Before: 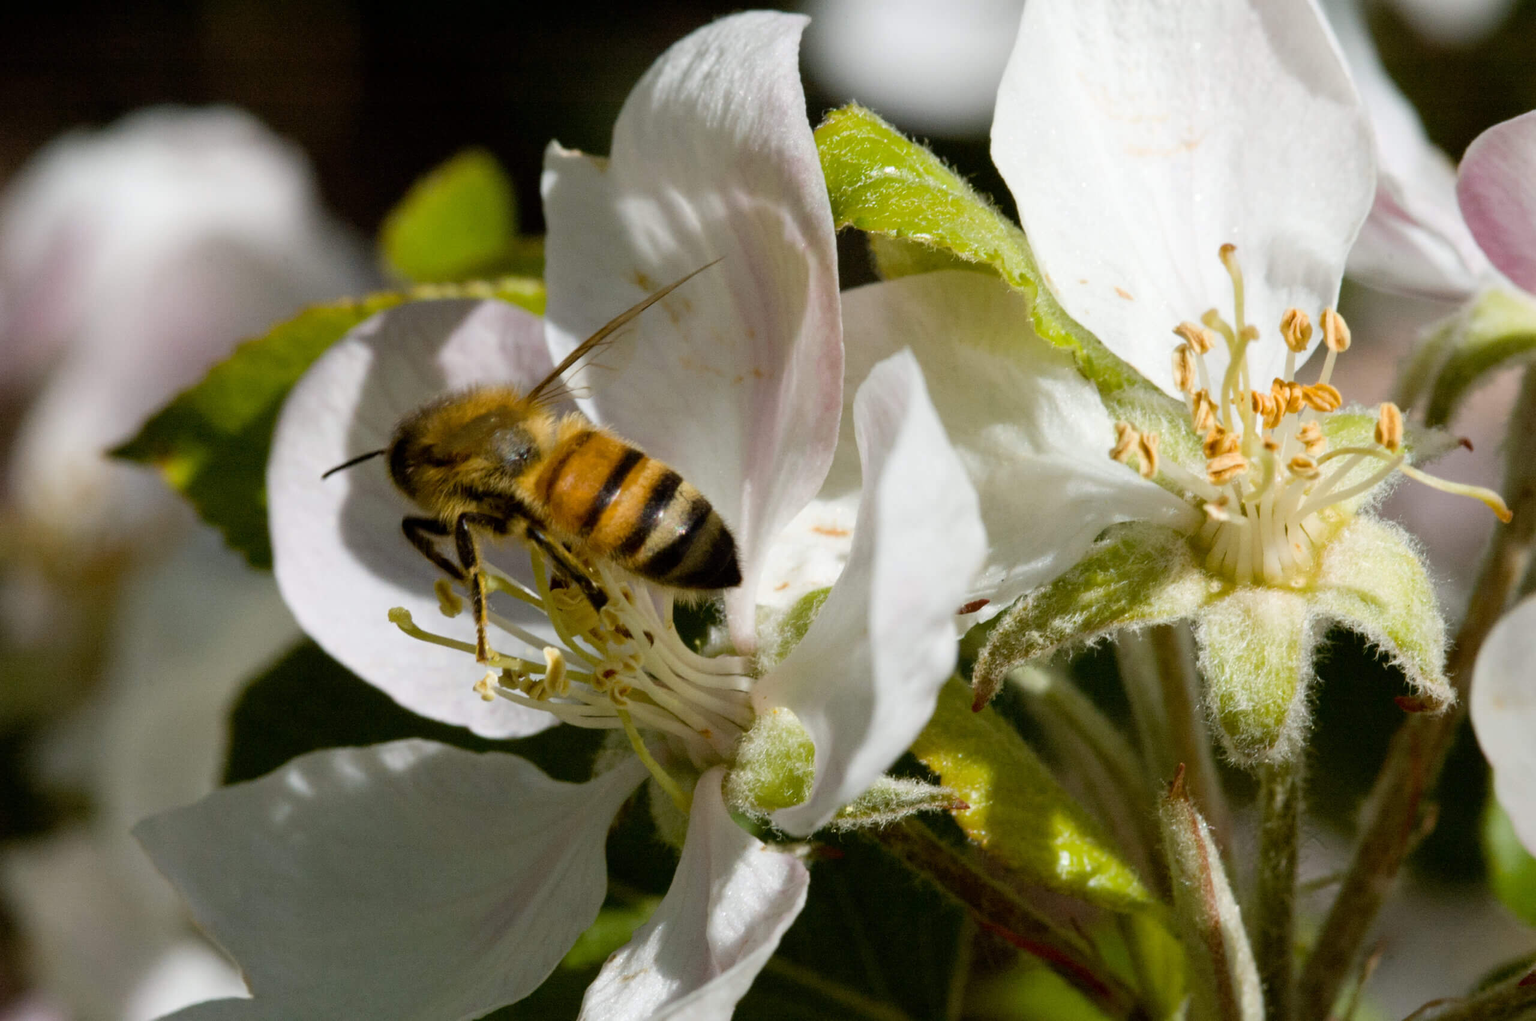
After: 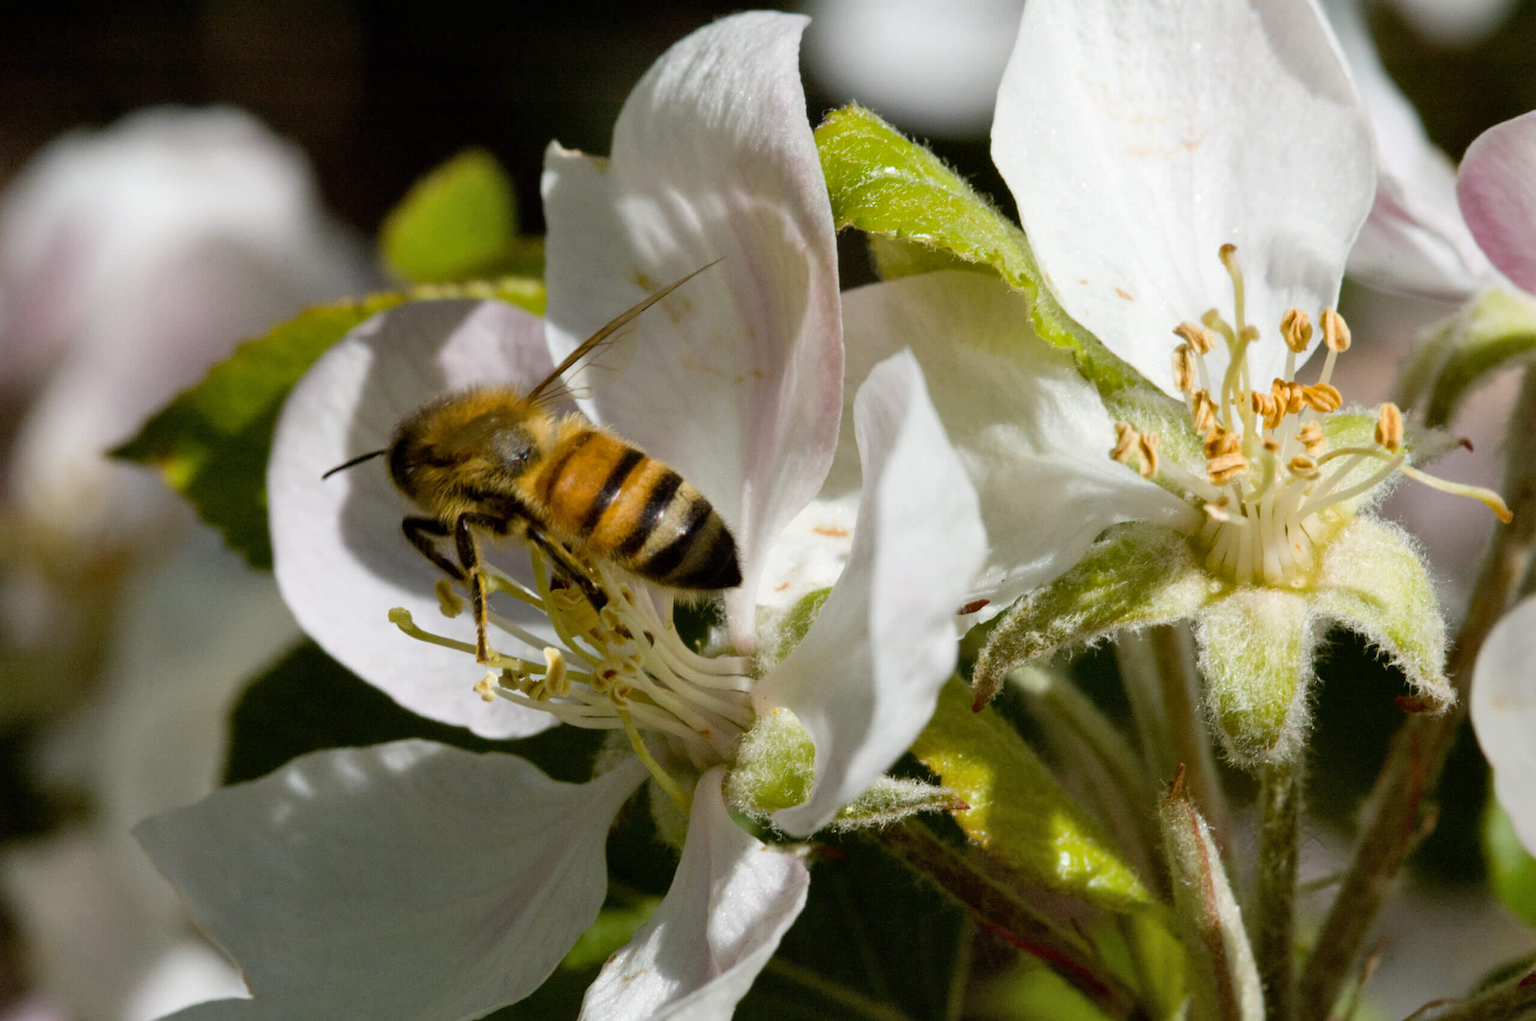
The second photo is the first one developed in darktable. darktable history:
shadows and highlights: radius 127.26, shadows 30.44, highlights -31.15, low approximation 0.01, soften with gaussian
